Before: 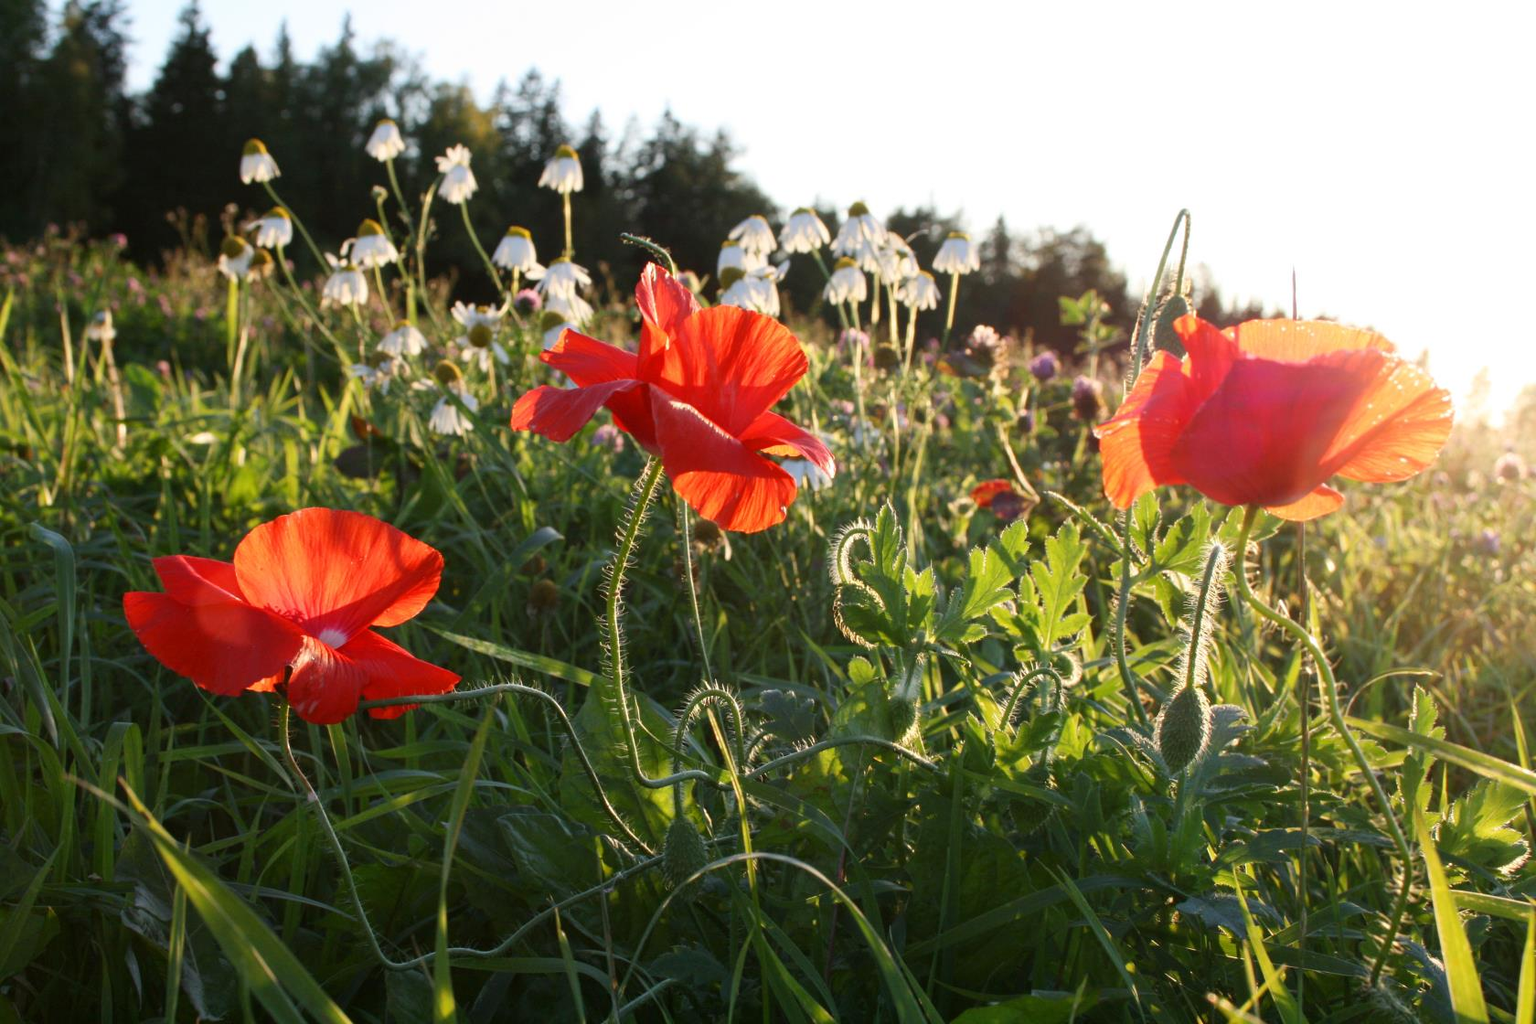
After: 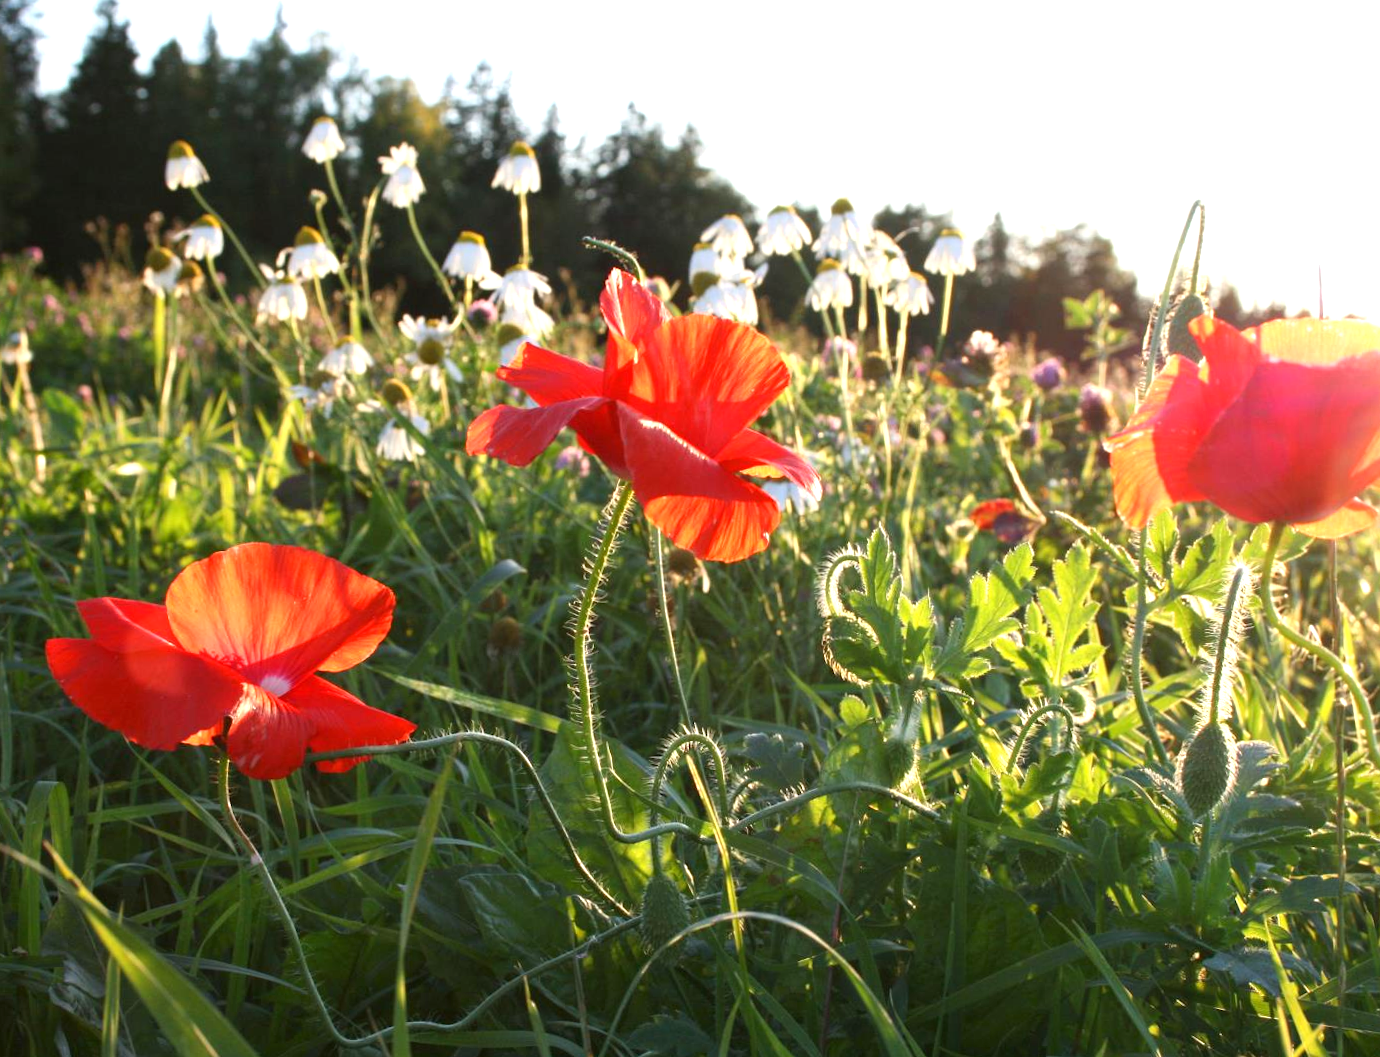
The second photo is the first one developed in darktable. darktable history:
crop and rotate: angle 1°, left 4.281%, top 0.642%, right 11.383%, bottom 2.486%
exposure: black level correction 0, exposure 0.7 EV, compensate exposure bias true, compensate highlight preservation false
